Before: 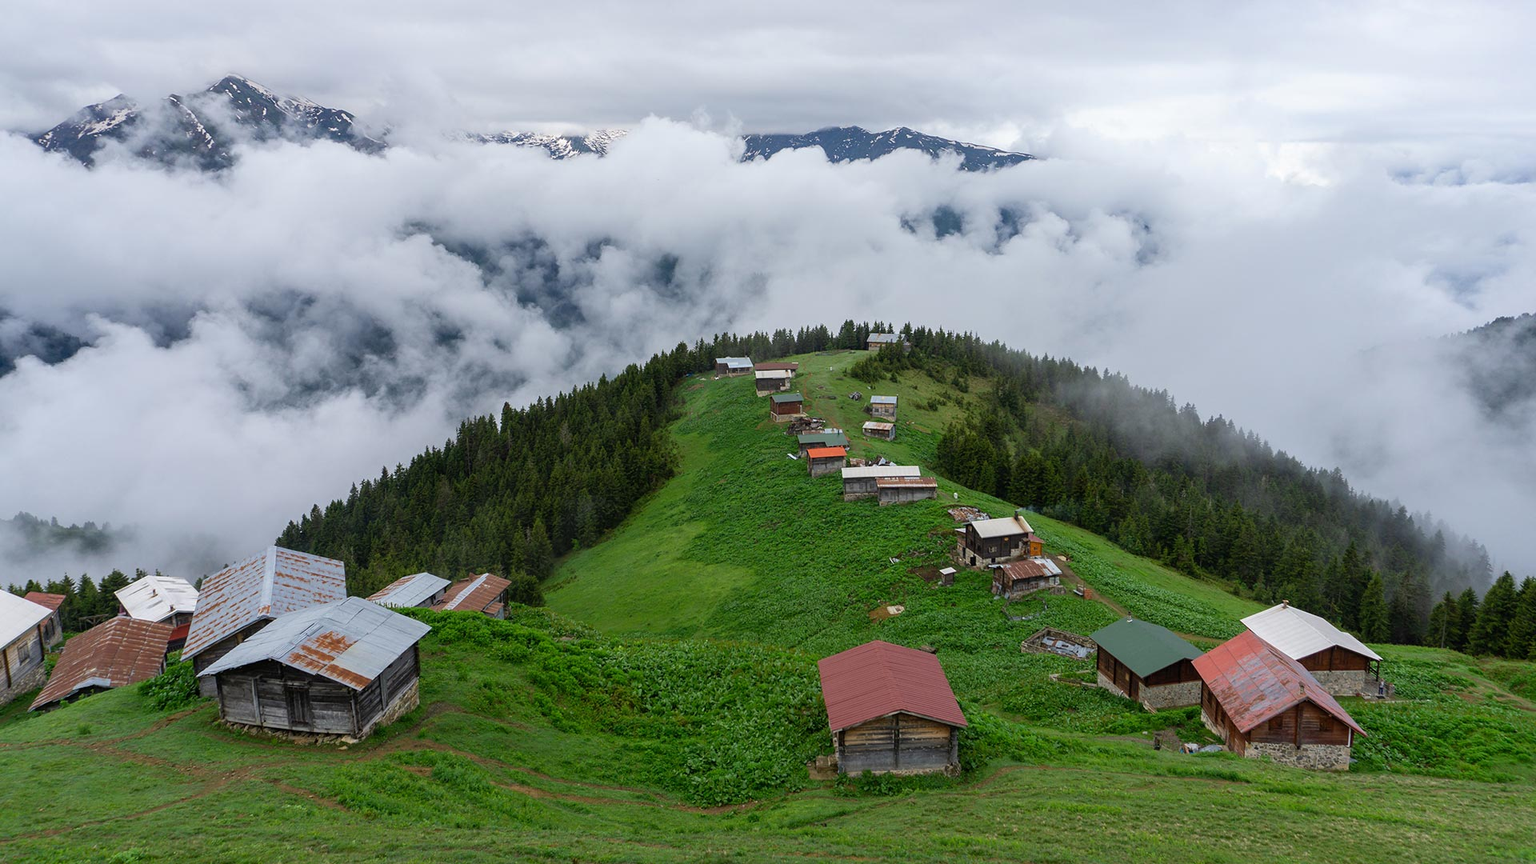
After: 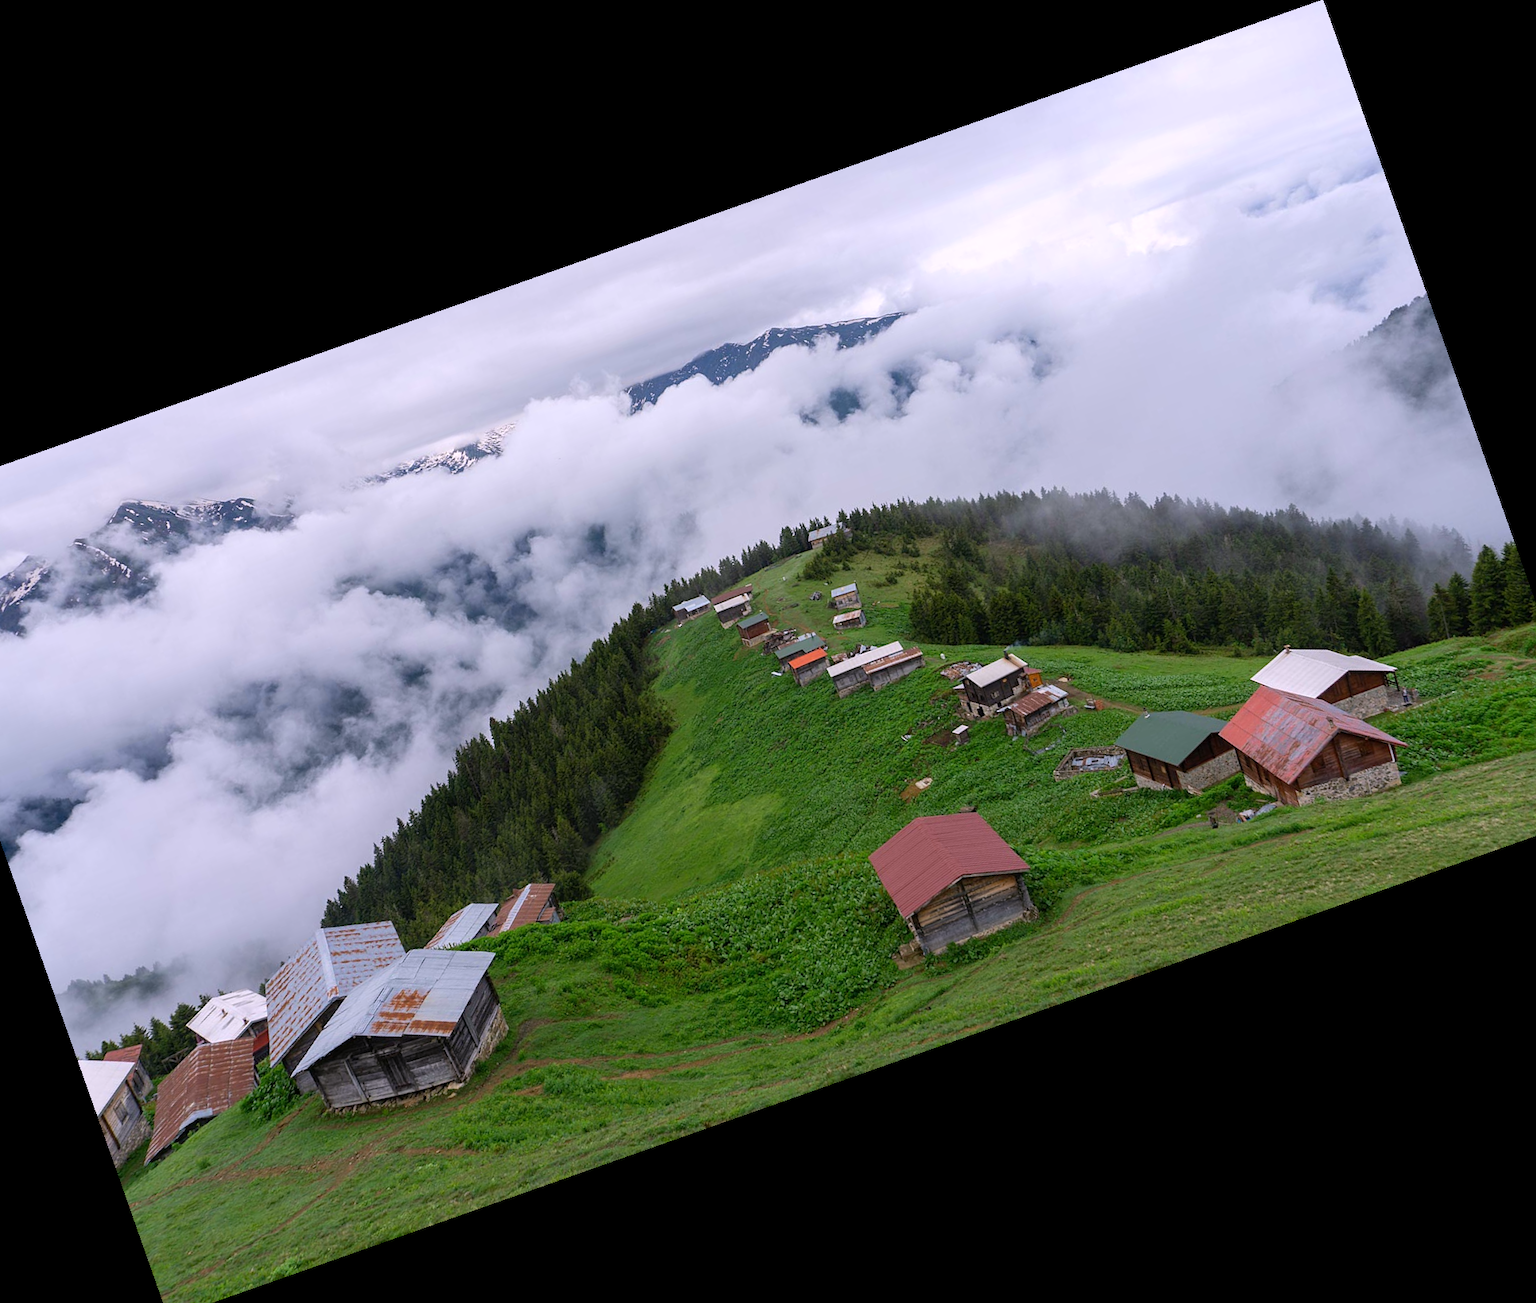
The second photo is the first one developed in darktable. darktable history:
tone equalizer: on, module defaults
white balance: red 1.05, blue 1.072
crop and rotate: angle 19.43°, left 6.812%, right 4.125%, bottom 1.087%
